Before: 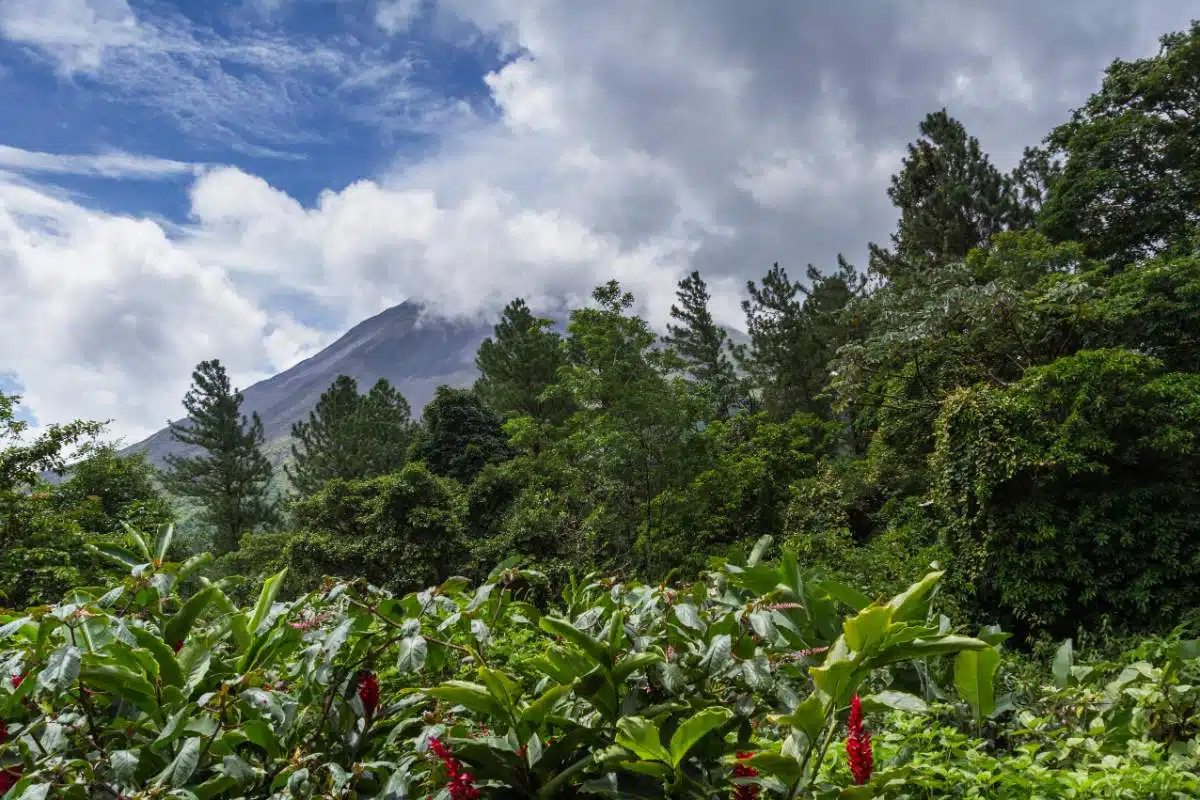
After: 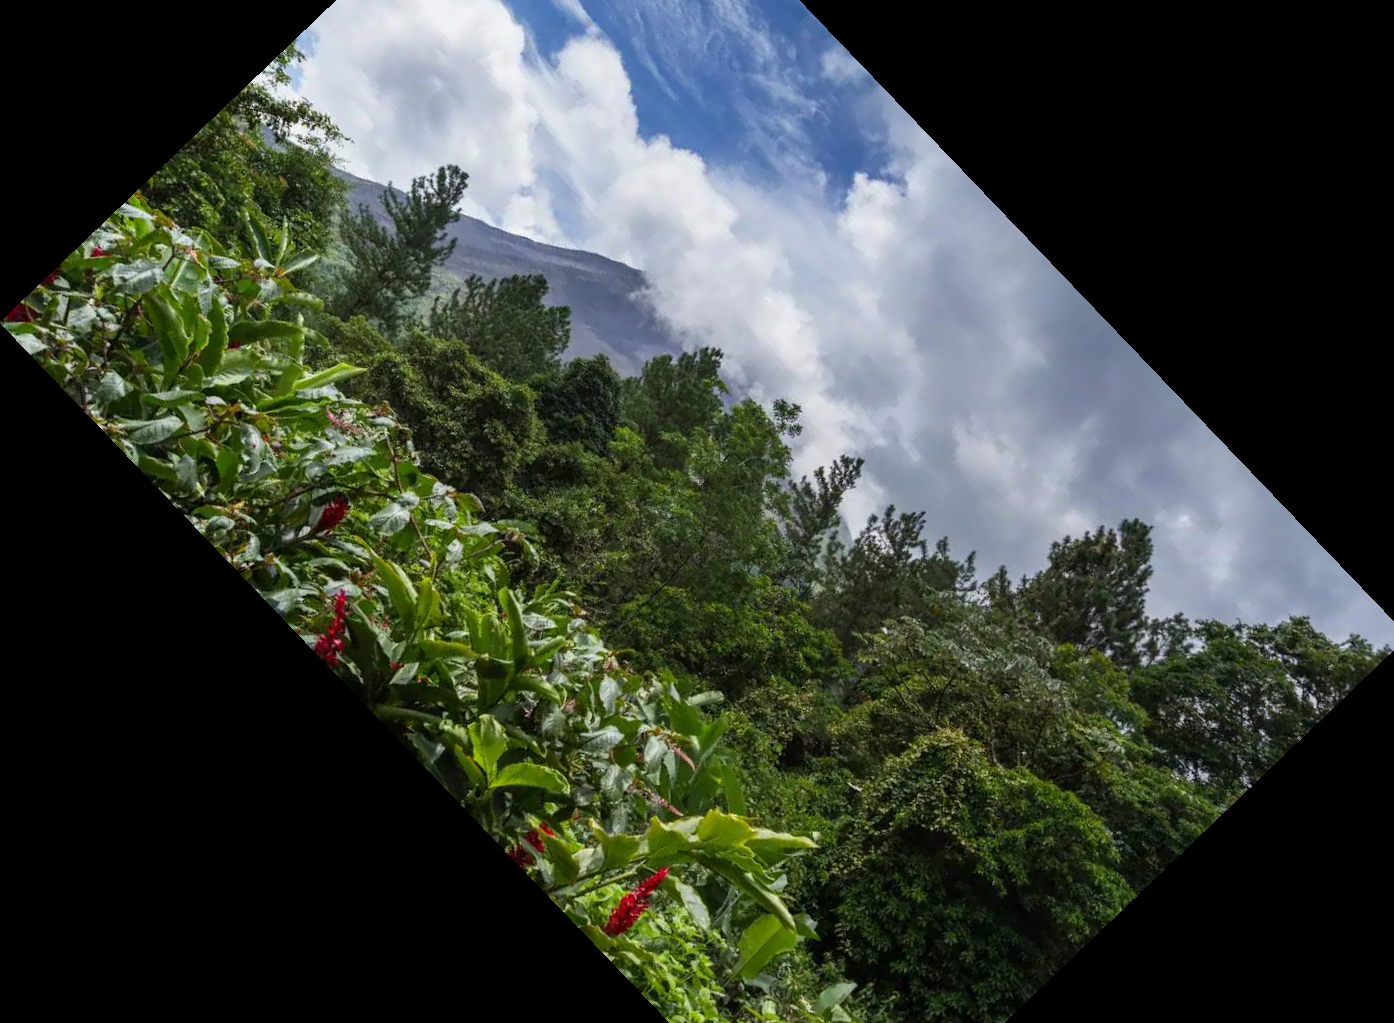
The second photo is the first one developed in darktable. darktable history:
white balance: emerald 1
crop and rotate: angle -46.26°, top 16.234%, right 0.912%, bottom 11.704%
